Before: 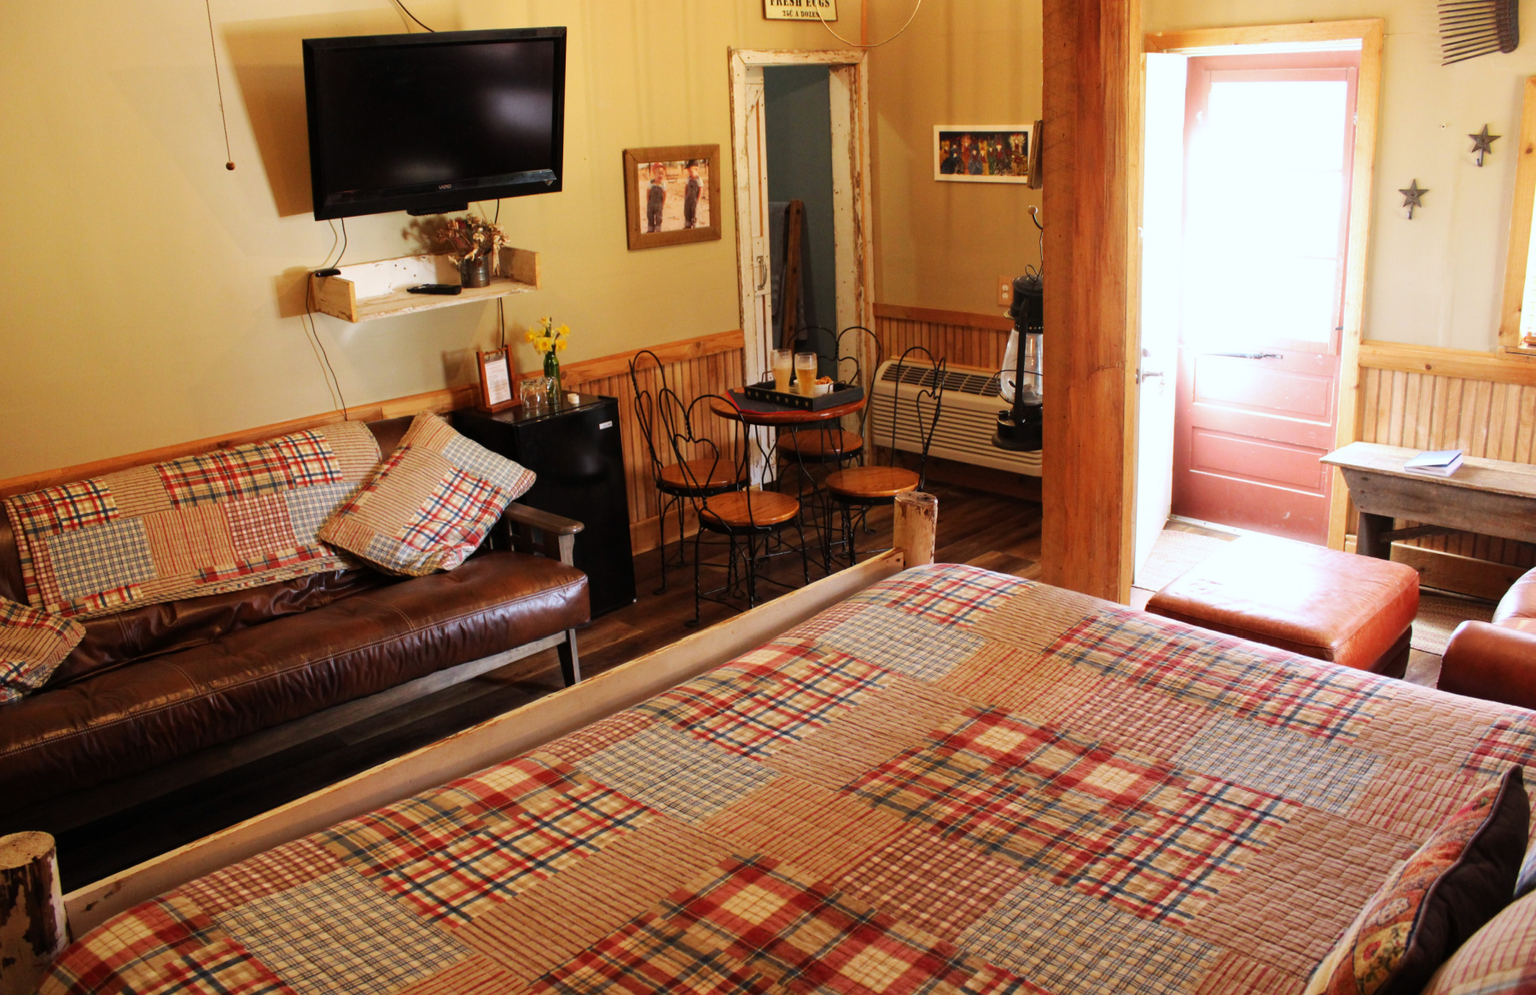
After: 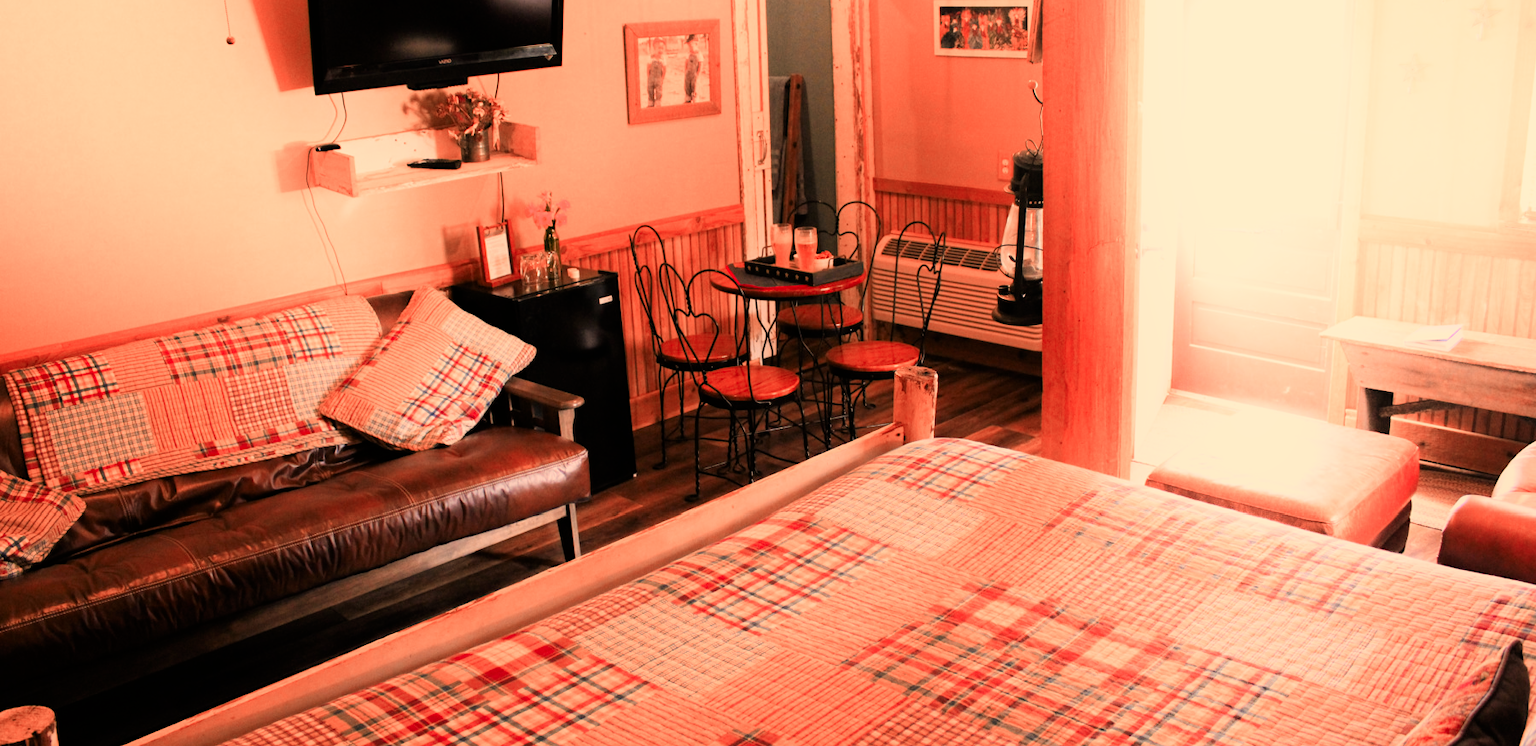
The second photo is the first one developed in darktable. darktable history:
exposure: exposure 1.001 EV, compensate exposure bias true, compensate highlight preservation false
crop and rotate: top 12.652%, bottom 12.242%
color zones: curves: ch2 [(0, 0.5) (0.084, 0.497) (0.323, 0.335) (0.4, 0.497) (1, 0.5)], mix 24.03%
color correction: highlights a* 14.9, highlights b* 32.07
filmic rgb: black relative exposure -7.74 EV, white relative exposure 4.37 EV, hardness 3.75, latitude 37.76%, contrast 0.969, highlights saturation mix 9.12%, shadows ↔ highlights balance 4.37%
shadows and highlights: shadows -21.37, highlights 99.97, soften with gaussian
sharpen: radius 2.863, amount 0.859, threshold 47.436
